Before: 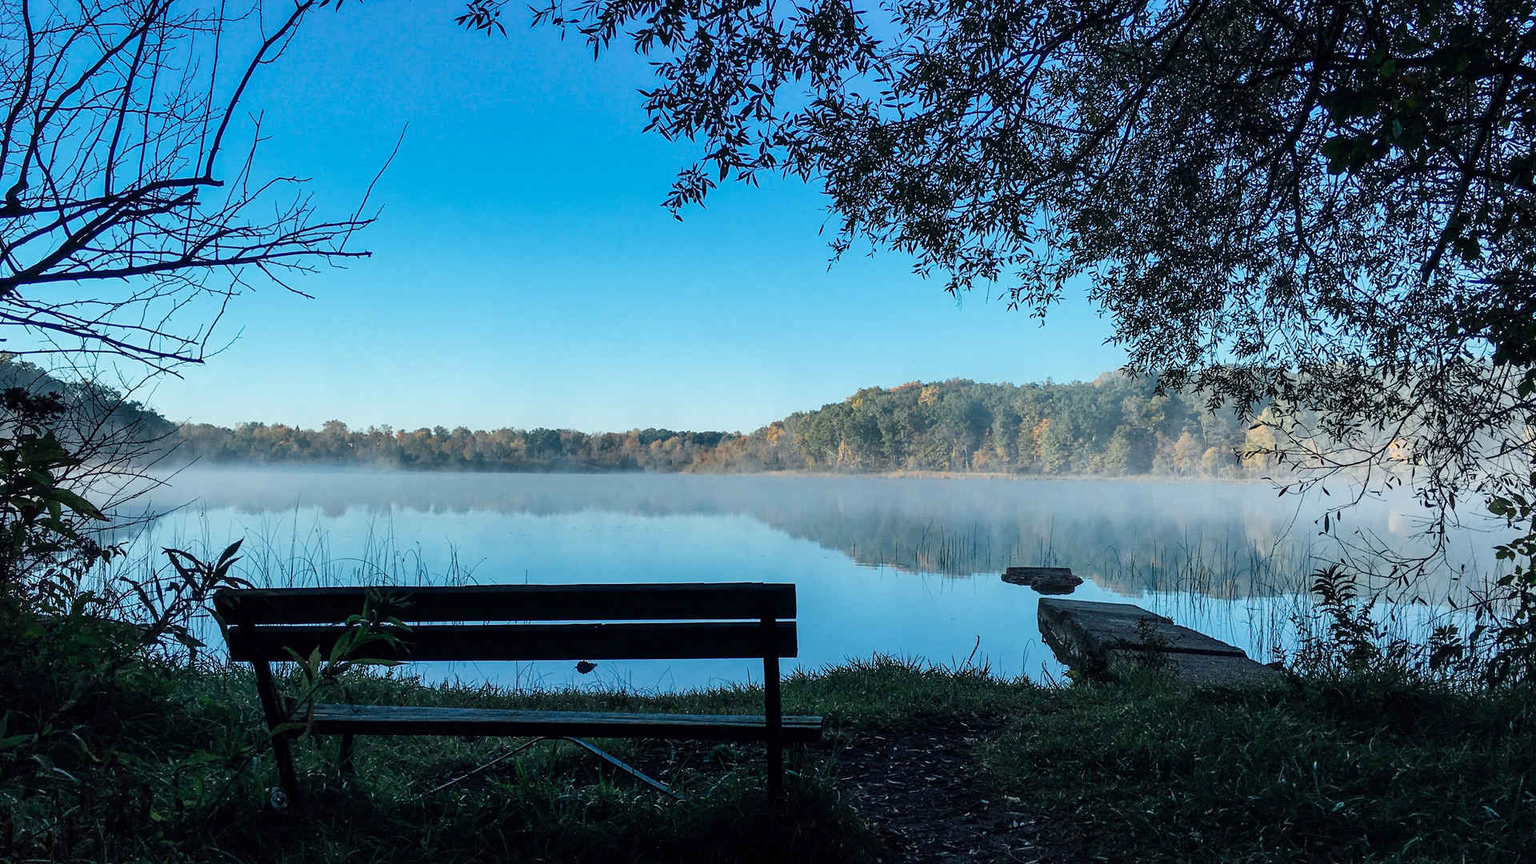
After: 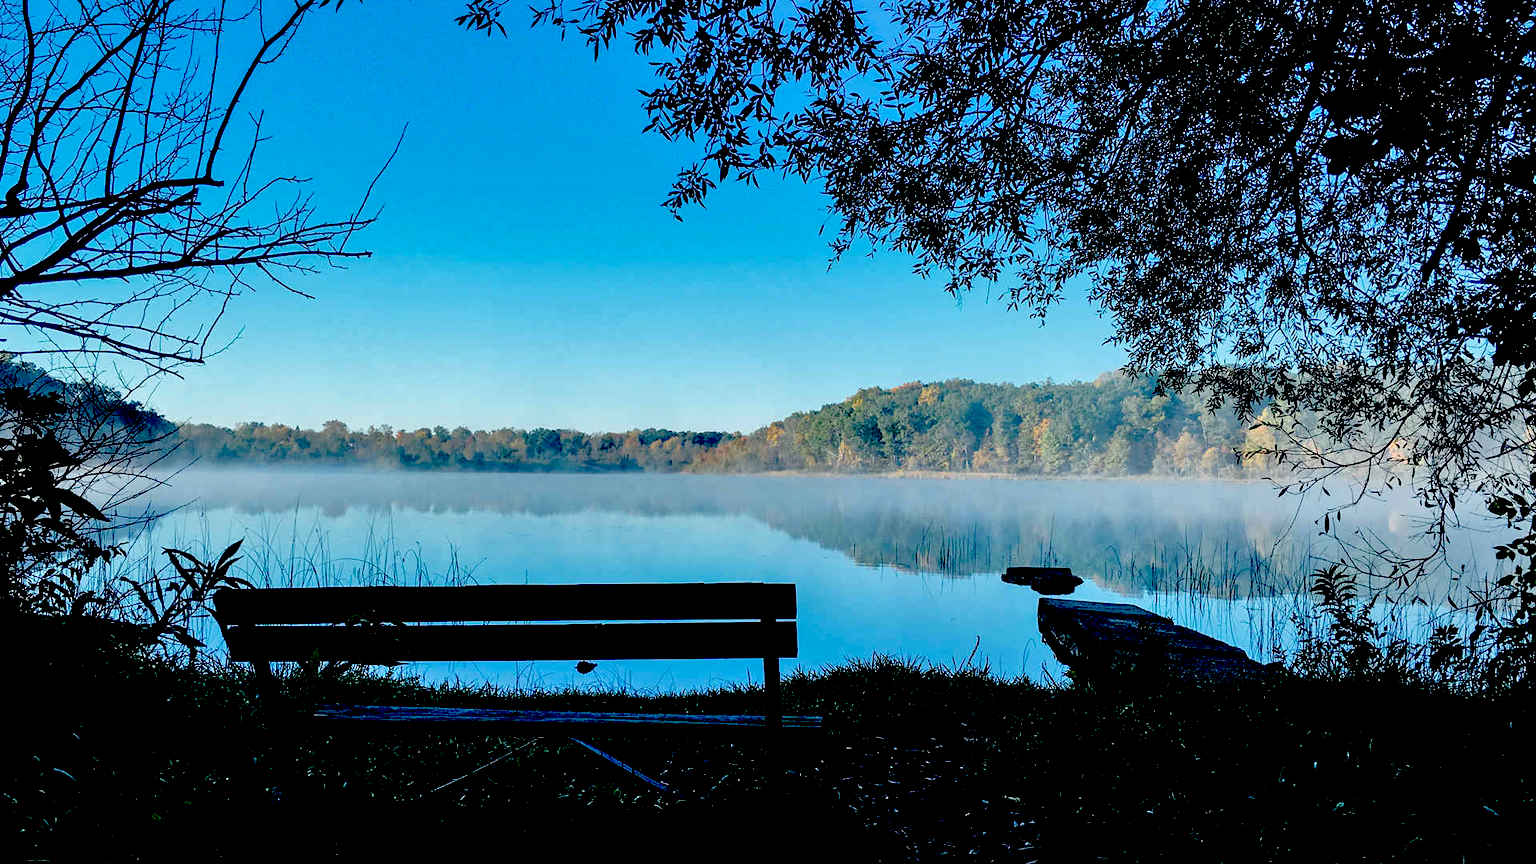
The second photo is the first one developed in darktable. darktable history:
shadows and highlights: shadows 10, white point adjustment 1, highlights -40
tone equalizer: -7 EV 0.15 EV, -6 EV 0.6 EV, -5 EV 1.15 EV, -4 EV 1.33 EV, -3 EV 1.15 EV, -2 EV 0.6 EV, -1 EV 0.15 EV, mask exposure compensation -0.5 EV
exposure: black level correction 0.056, exposure -0.039 EV, compensate highlight preservation false
